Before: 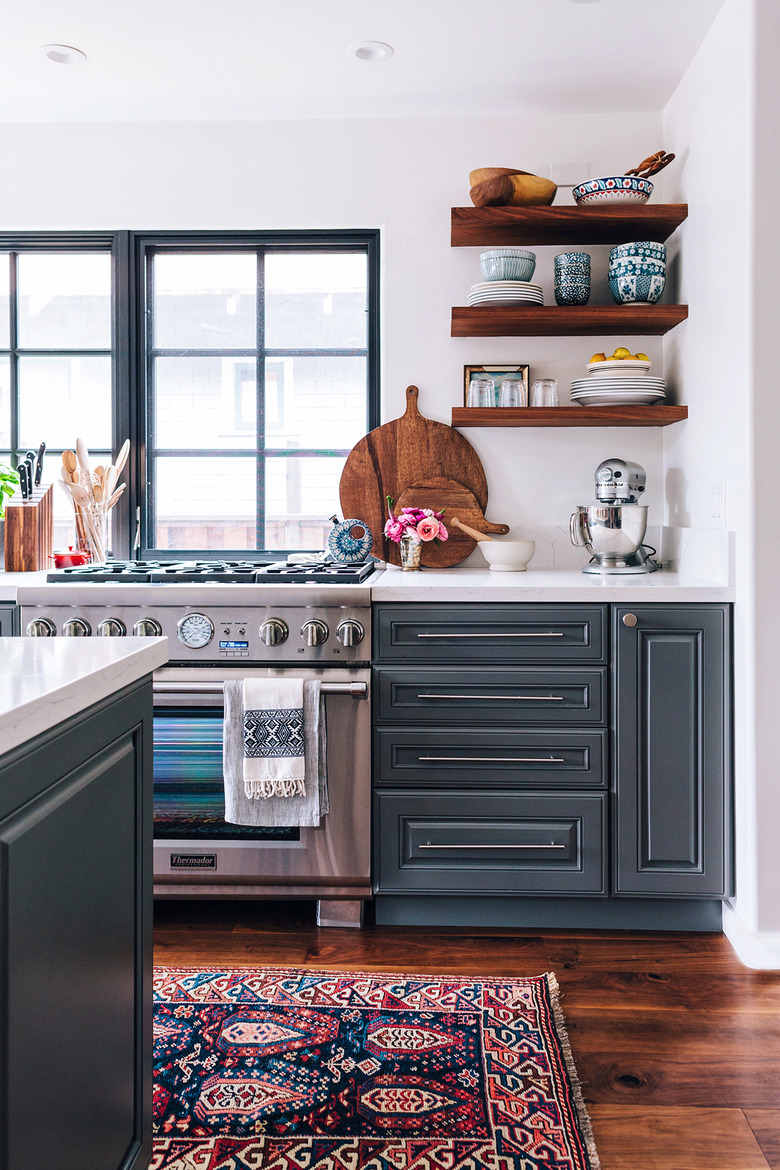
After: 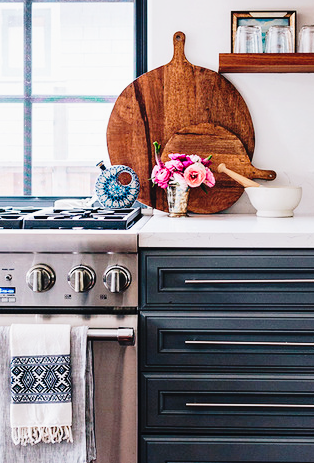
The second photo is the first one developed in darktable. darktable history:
color correction: highlights b* 0.031
tone equalizer: mask exposure compensation -0.491 EV
tone curve: curves: ch0 [(0, 0.014) (0.17, 0.099) (0.392, 0.438) (0.725, 0.828) (0.872, 0.918) (1, 0.981)]; ch1 [(0, 0) (0.402, 0.36) (0.489, 0.491) (0.5, 0.503) (0.515, 0.52) (0.545, 0.574) (0.615, 0.662) (0.701, 0.725) (1, 1)]; ch2 [(0, 0) (0.42, 0.458) (0.485, 0.499) (0.503, 0.503) (0.531, 0.542) (0.561, 0.594) (0.644, 0.694) (0.717, 0.753) (1, 0.991)], preserve colors none
crop: left 29.983%, top 30.321%, right 29.668%, bottom 30.055%
